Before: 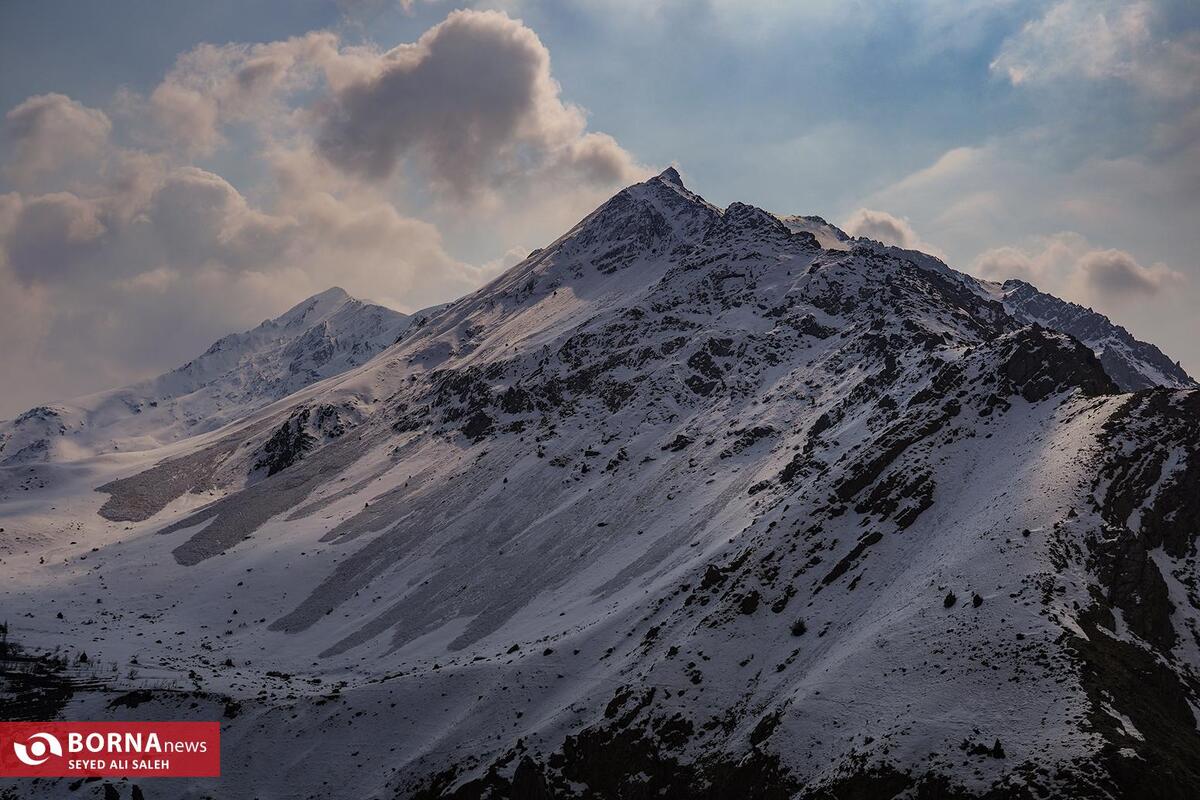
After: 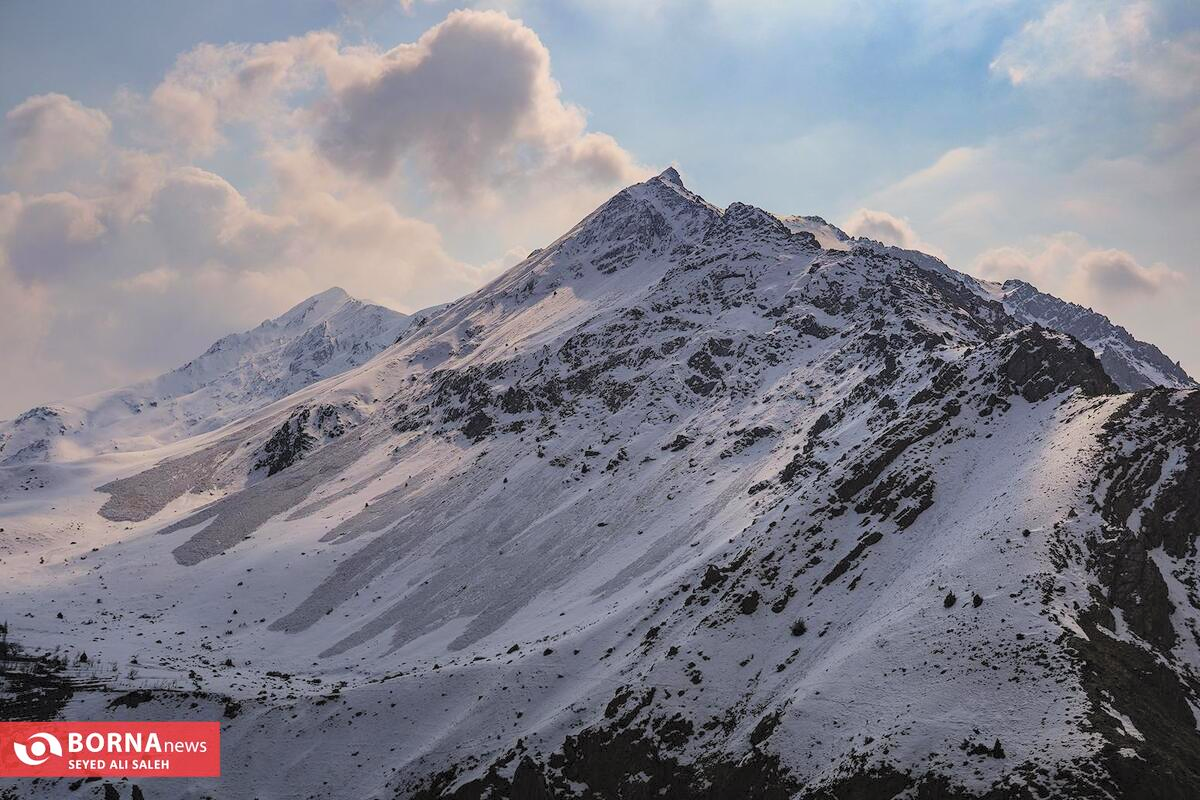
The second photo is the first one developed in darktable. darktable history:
contrast brightness saturation: contrast 0.097, brightness 0.293, saturation 0.147
